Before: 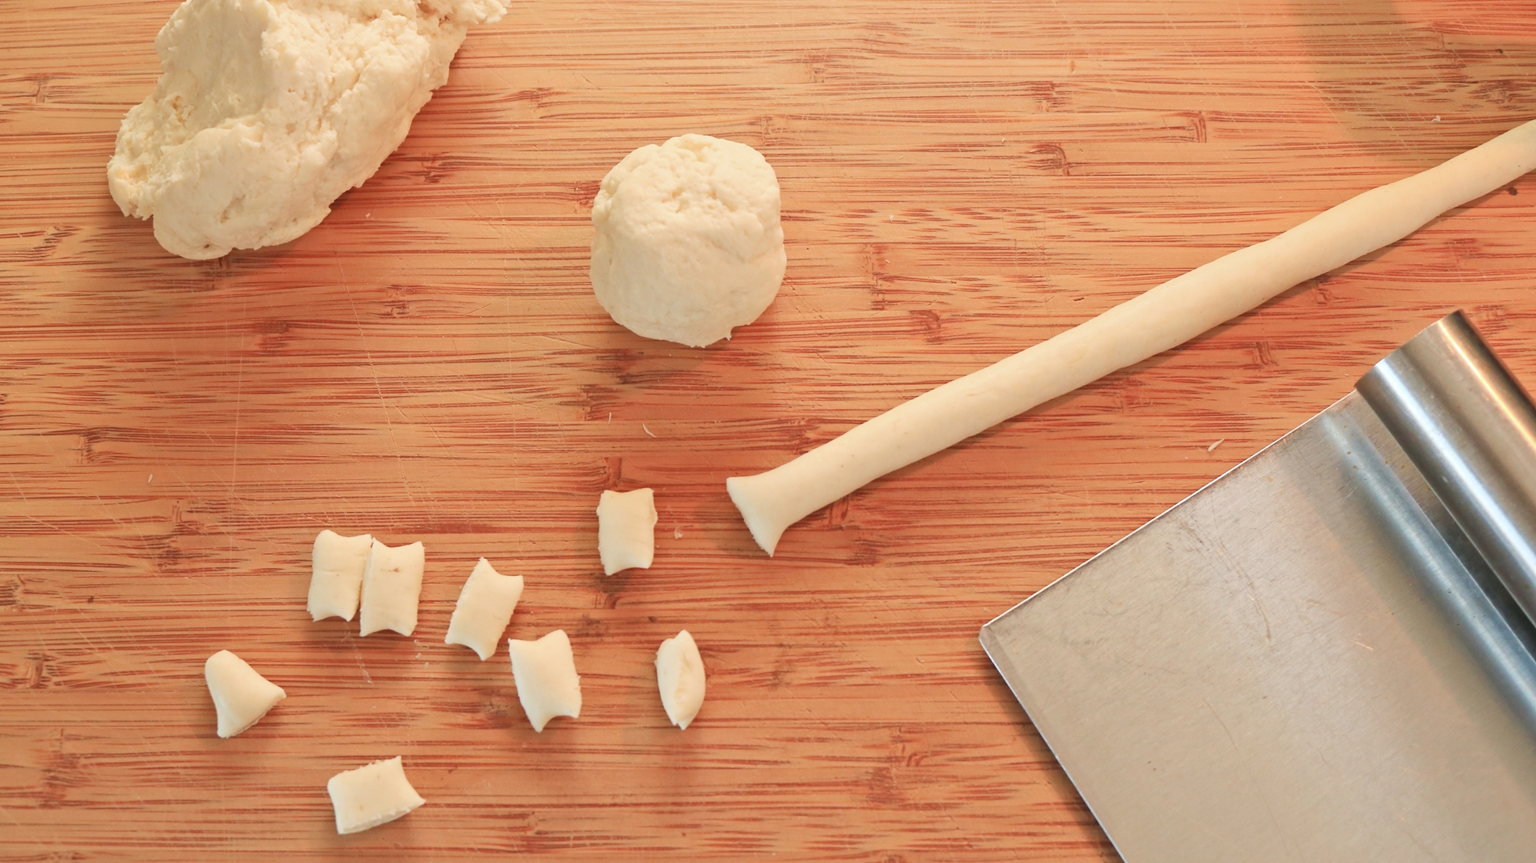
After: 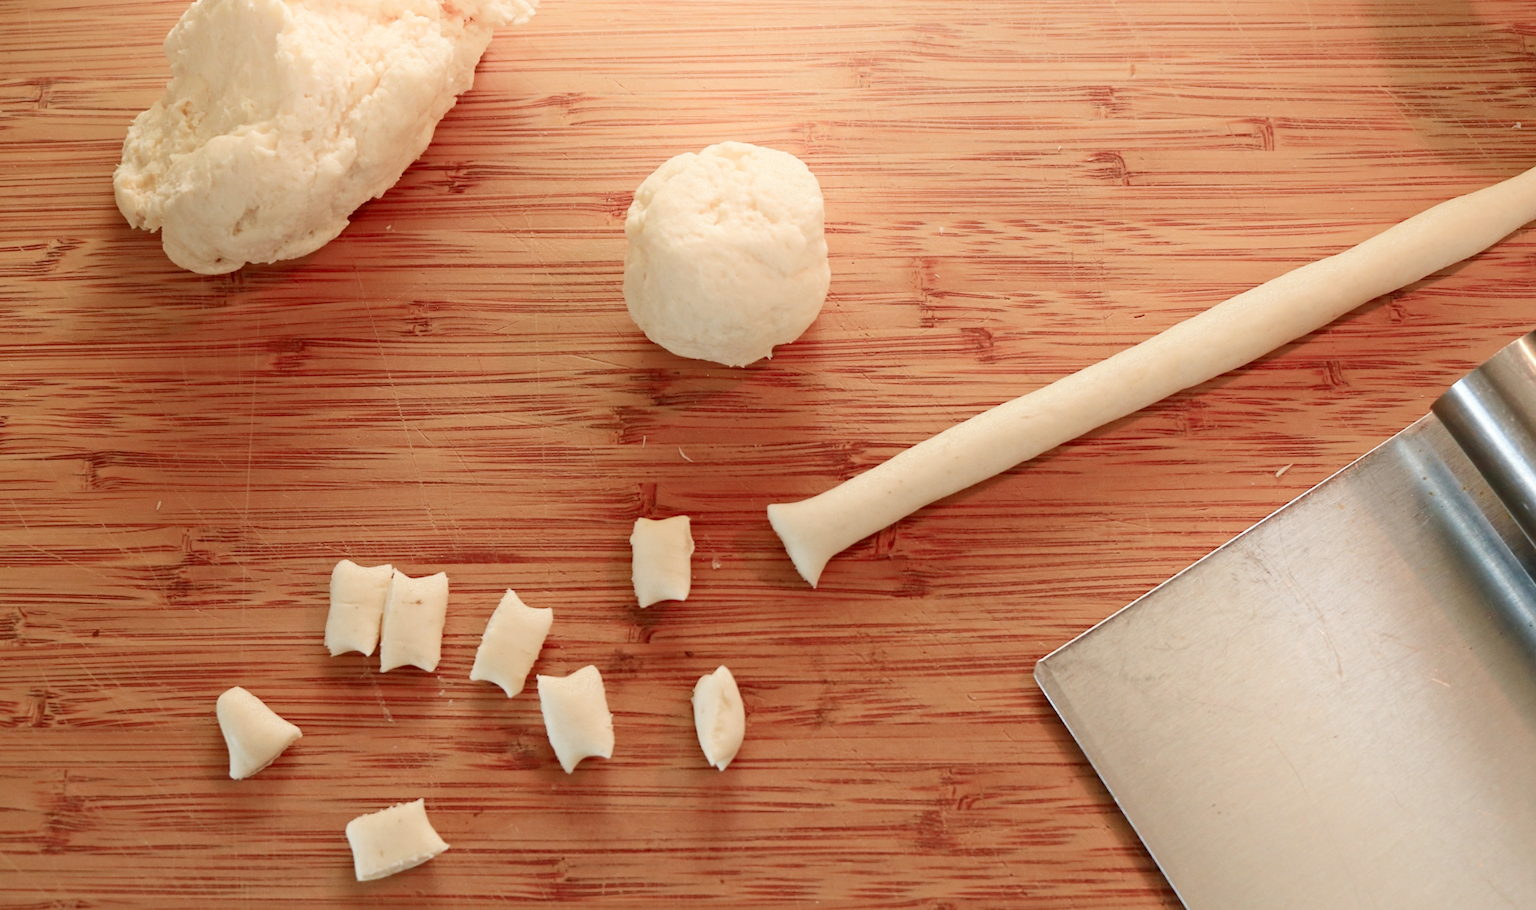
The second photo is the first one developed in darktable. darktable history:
crop and rotate: left 0%, right 5.253%
exposure: exposure 1 EV, compensate highlight preservation false
contrast brightness saturation: brightness -0.501
shadows and highlights: shadows -21.18, highlights 99.22, soften with gaussian
filmic rgb: middle gray luminance 18.3%, black relative exposure -10.51 EV, white relative exposure 3.42 EV, threshold 5.98 EV, target black luminance 0%, hardness 6.06, latitude 98.03%, contrast 0.85, shadows ↔ highlights balance 0.484%, enable highlight reconstruction true
